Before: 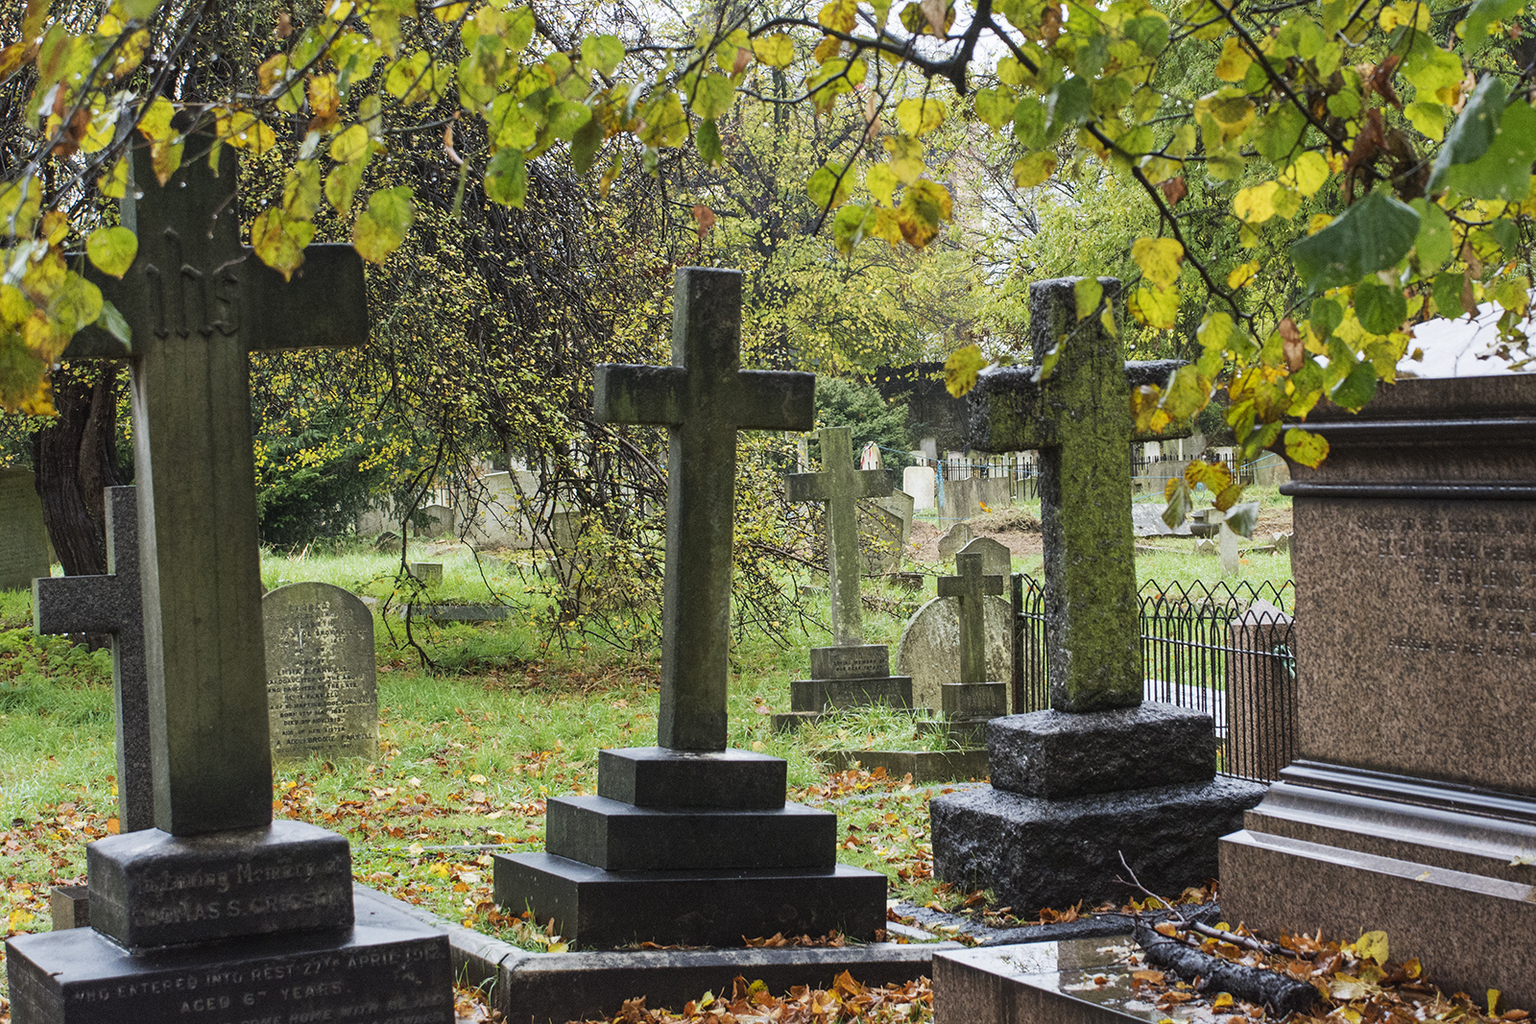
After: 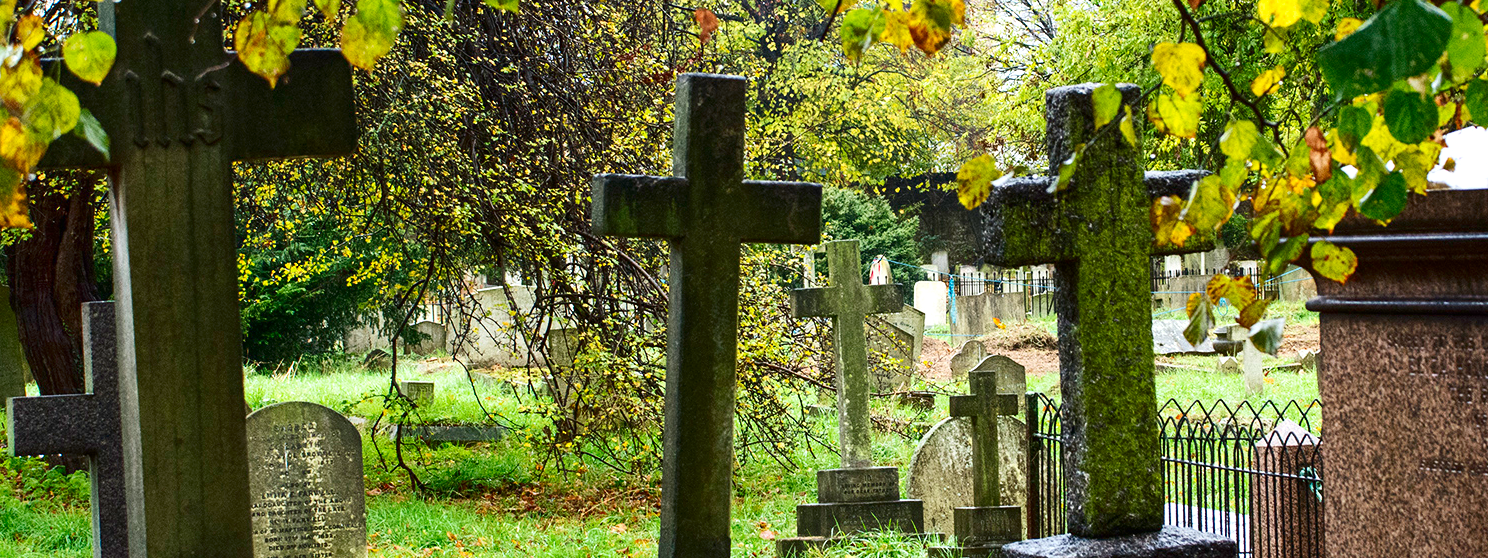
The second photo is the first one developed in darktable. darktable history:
crop: left 1.744%, top 19.225%, right 5.069%, bottom 28.357%
levels: levels [0, 0.435, 0.917]
contrast brightness saturation: contrast 0.21, brightness -0.11, saturation 0.21
